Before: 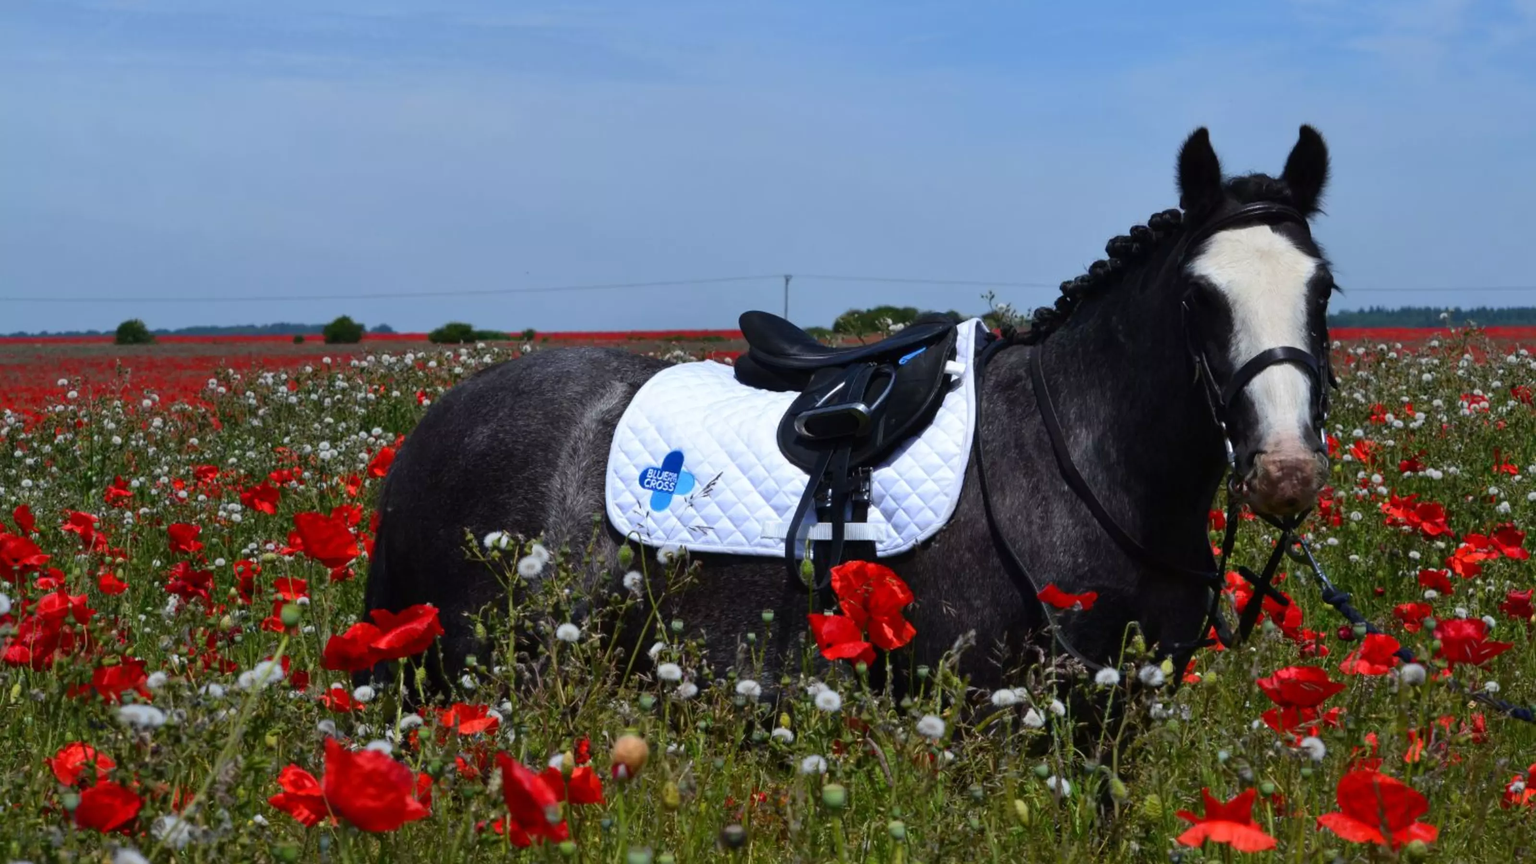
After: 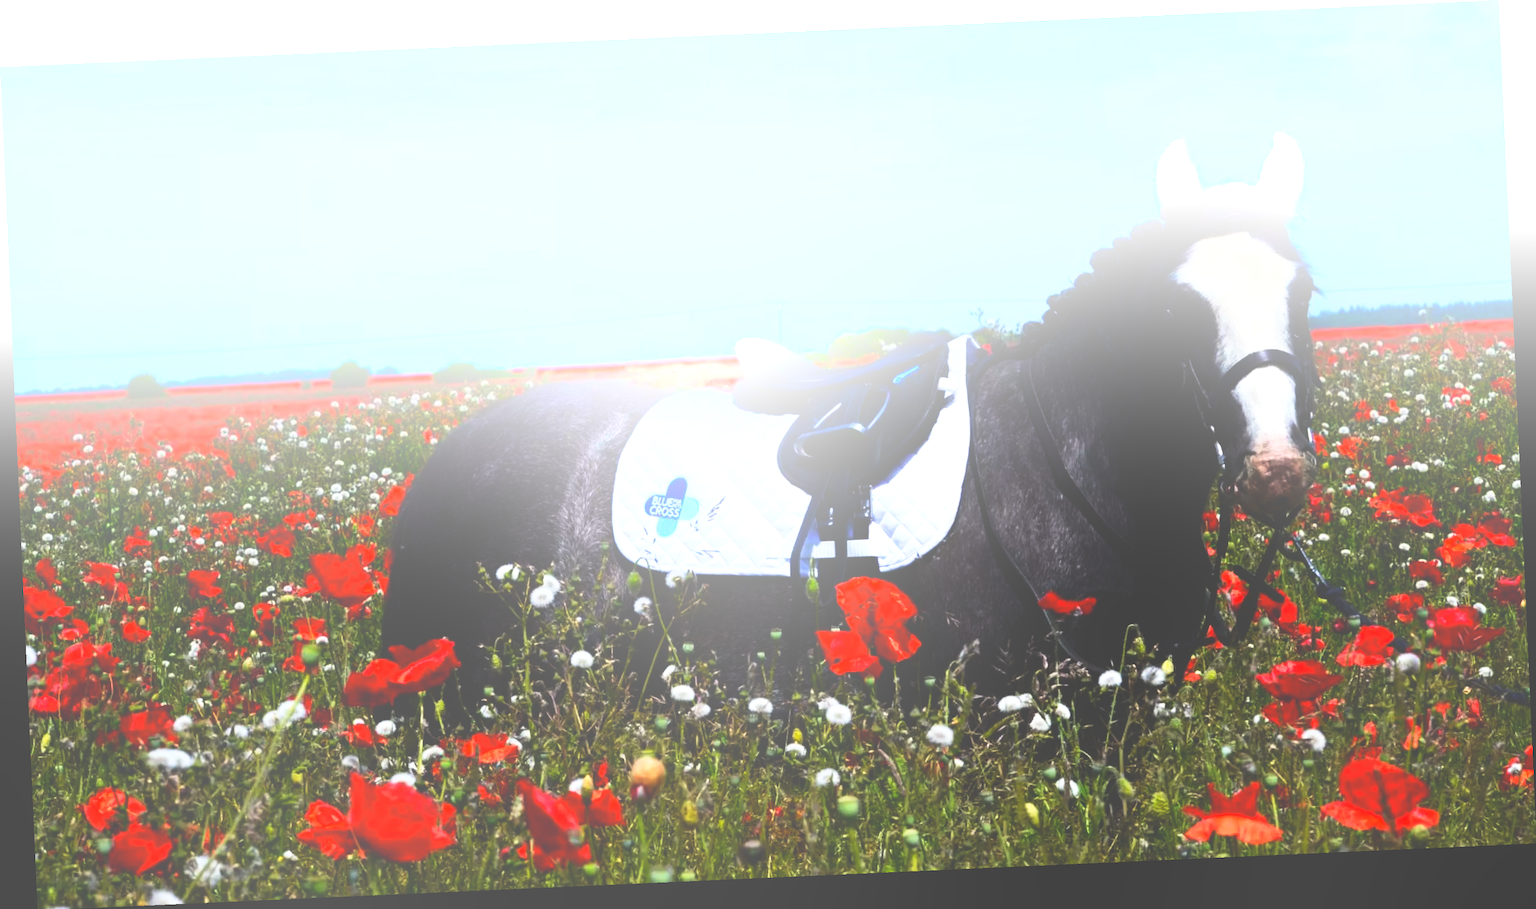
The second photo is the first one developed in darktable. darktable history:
rotate and perspective: rotation -2.56°, automatic cropping off
tone curve: curves: ch0 [(0, 0) (0.003, 0.036) (0.011, 0.04) (0.025, 0.042) (0.044, 0.052) (0.069, 0.066) (0.1, 0.085) (0.136, 0.106) (0.177, 0.144) (0.224, 0.188) (0.277, 0.241) (0.335, 0.307) (0.399, 0.382) (0.468, 0.466) (0.543, 0.56) (0.623, 0.672) (0.709, 0.772) (0.801, 0.876) (0.898, 0.949) (1, 1)], preserve colors none
bloom: size 70%, threshold 25%, strength 70%
tone equalizer: -8 EV -1.08 EV, -7 EV -1.01 EV, -6 EV -0.867 EV, -5 EV -0.578 EV, -3 EV 0.578 EV, -2 EV 0.867 EV, -1 EV 1.01 EV, +0 EV 1.08 EV, edges refinement/feathering 500, mask exposure compensation -1.57 EV, preserve details no
